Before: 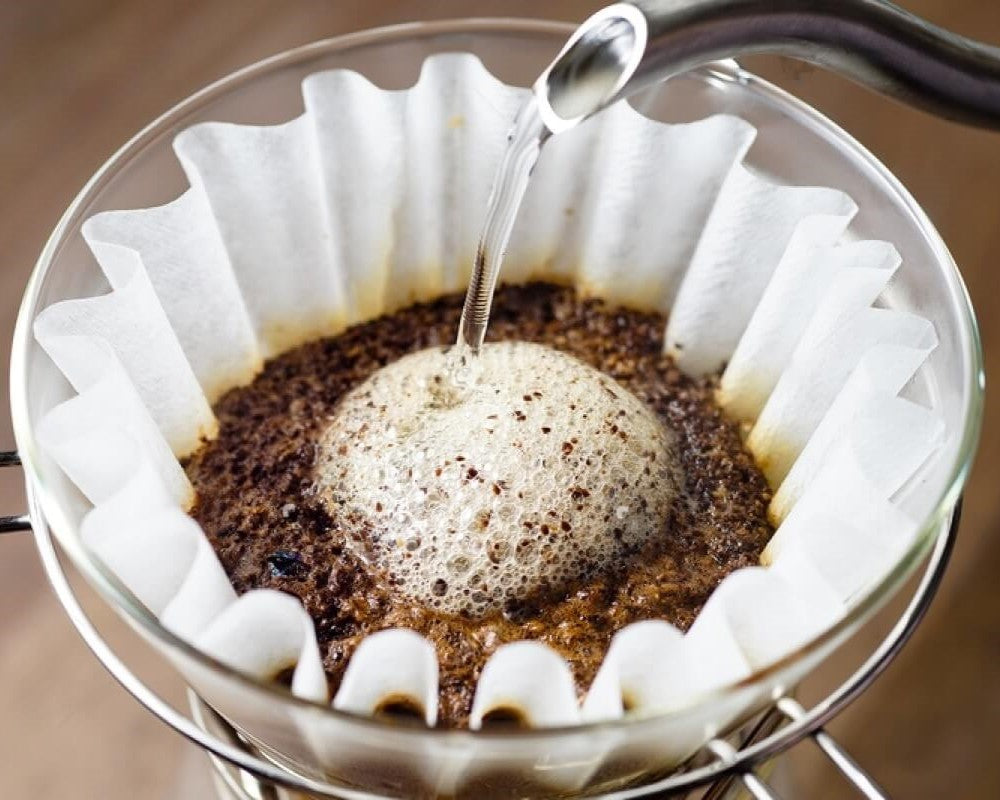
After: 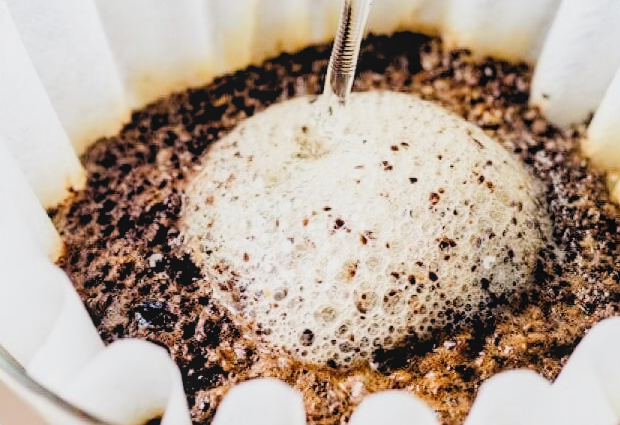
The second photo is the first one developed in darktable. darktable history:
shadows and highlights: shadows 37.27, highlights -28.18, soften with gaussian
filmic rgb: black relative exposure -7.15 EV, white relative exposure 5.36 EV, hardness 3.02
tone equalizer: -8 EV -0.75 EV, -7 EV -0.7 EV, -6 EV -0.6 EV, -5 EV -0.4 EV, -3 EV 0.4 EV, -2 EV 0.6 EV, -1 EV 0.7 EV, +0 EV 0.75 EV, edges refinement/feathering 500, mask exposure compensation -1.57 EV, preserve details no
local contrast: detail 110%
crop: left 13.312%, top 31.28%, right 24.627%, bottom 15.582%
exposure: exposure 0.648 EV, compensate highlight preservation false
rgb levels: levels [[0.013, 0.434, 0.89], [0, 0.5, 1], [0, 0.5, 1]]
